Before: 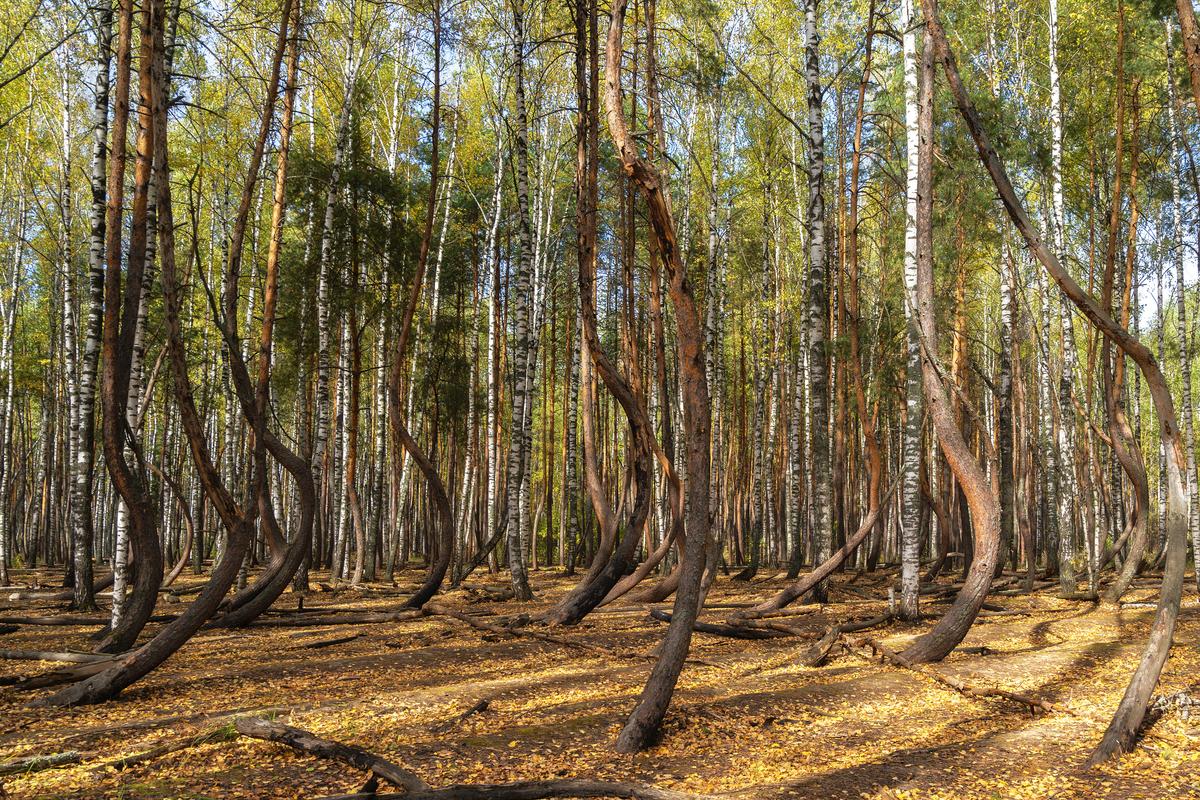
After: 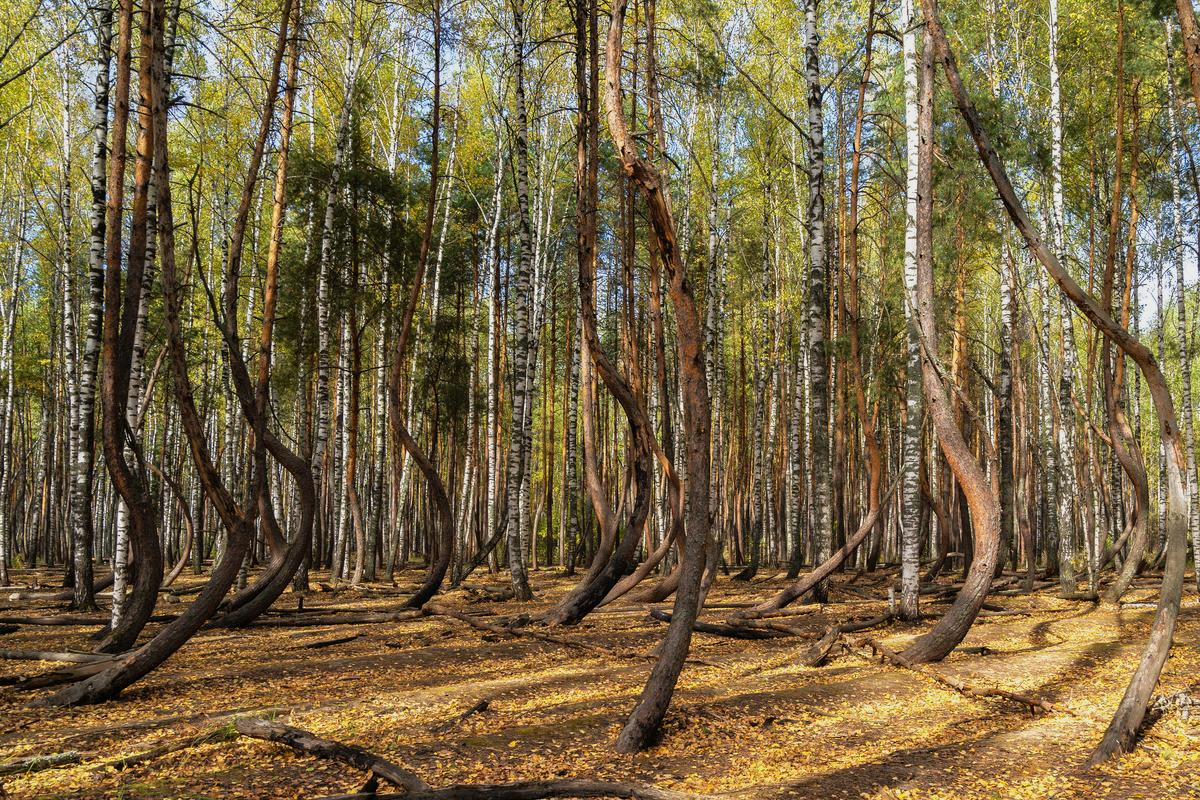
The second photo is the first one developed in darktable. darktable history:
haze removal: compatibility mode true, adaptive false
filmic rgb: black relative exposure -11.35 EV, white relative exposure 3.22 EV, hardness 6.76, color science v6 (2022)
